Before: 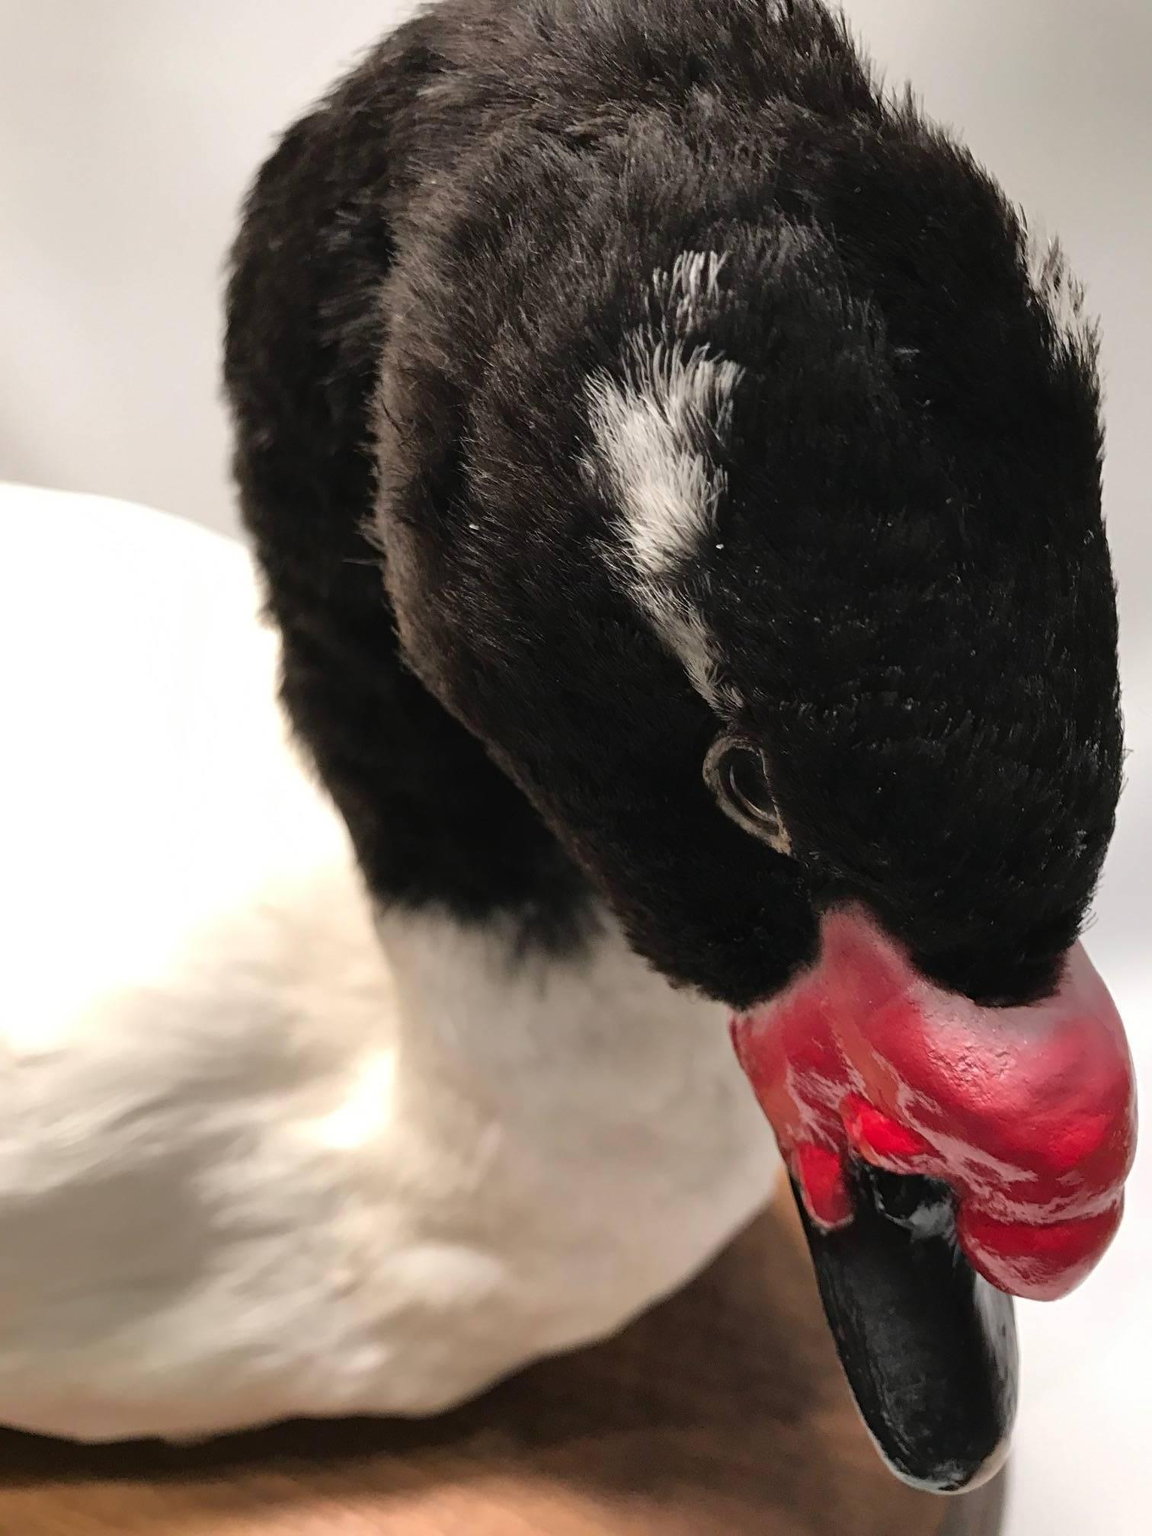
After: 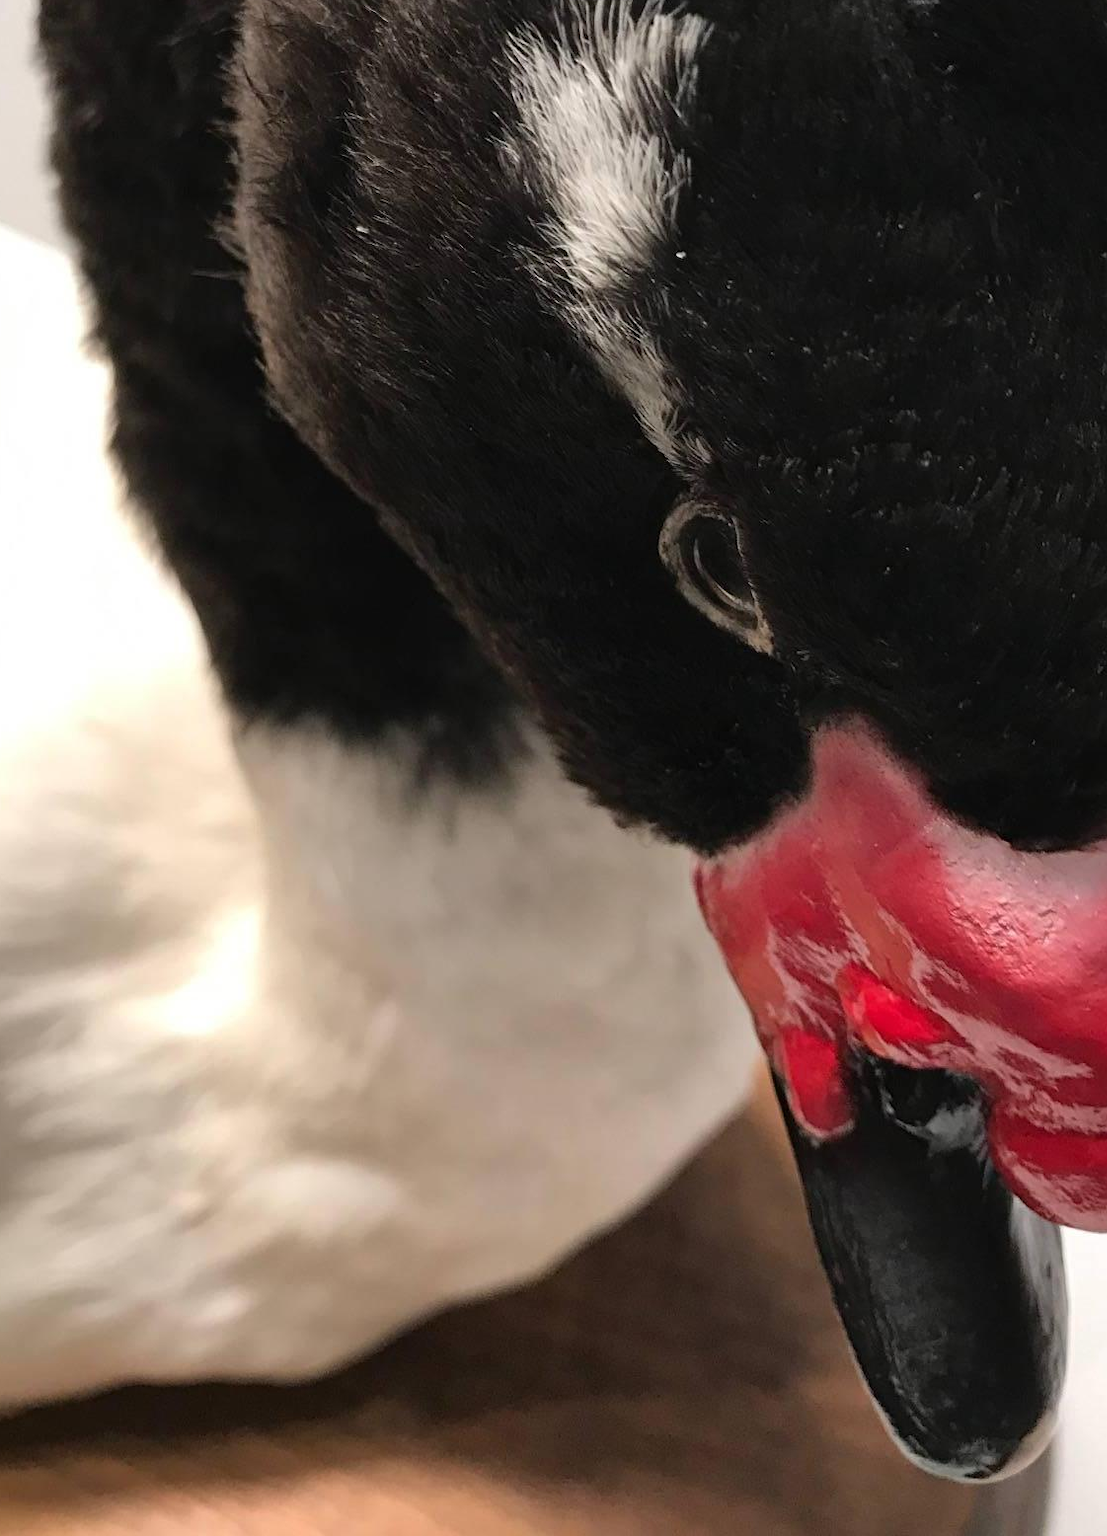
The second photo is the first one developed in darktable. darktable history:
crop: left 16.87%, top 22.795%, right 8.858%
